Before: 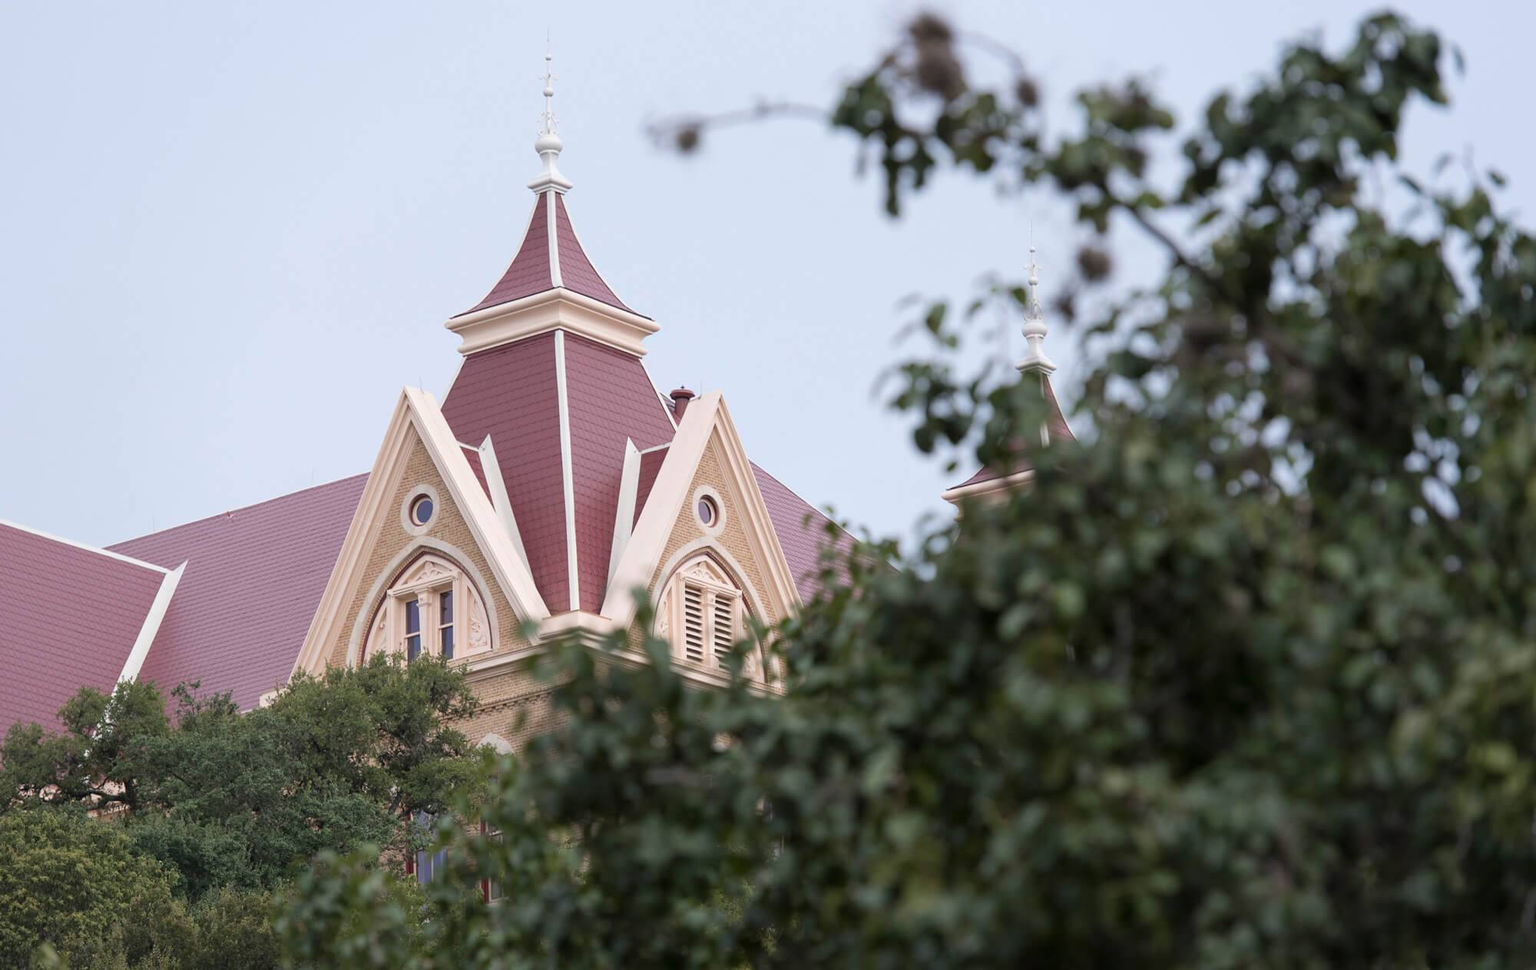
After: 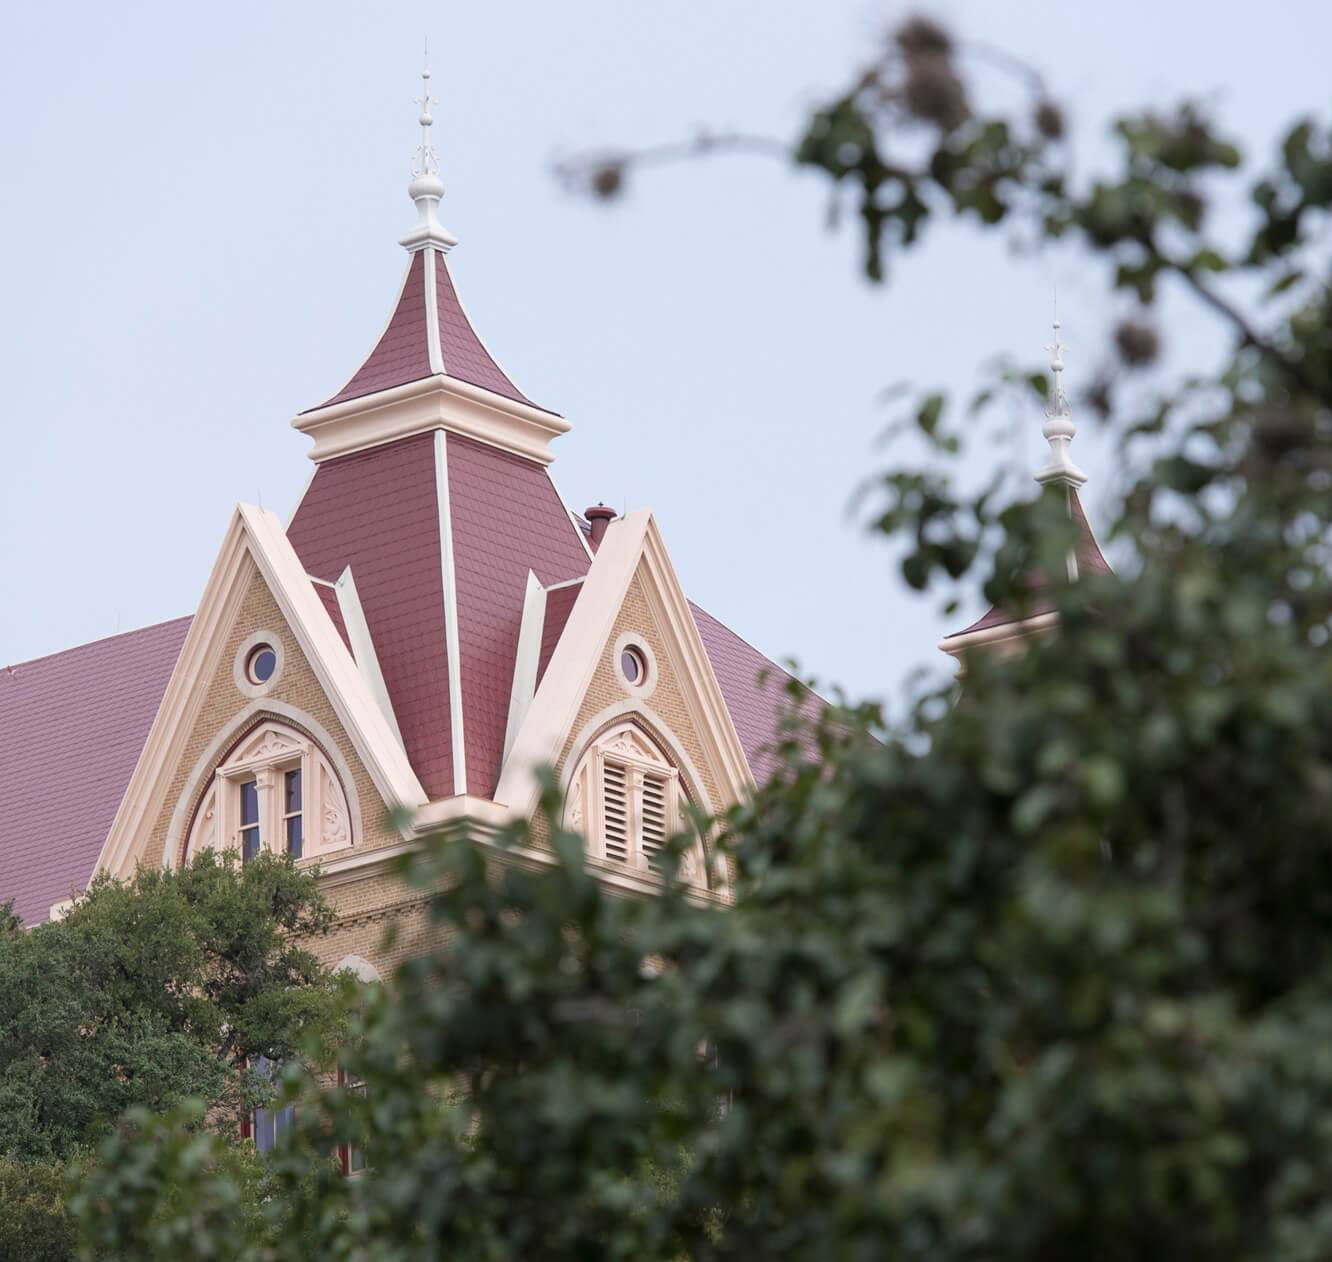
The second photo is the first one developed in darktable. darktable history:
crop and rotate: left 14.406%, right 18.962%
